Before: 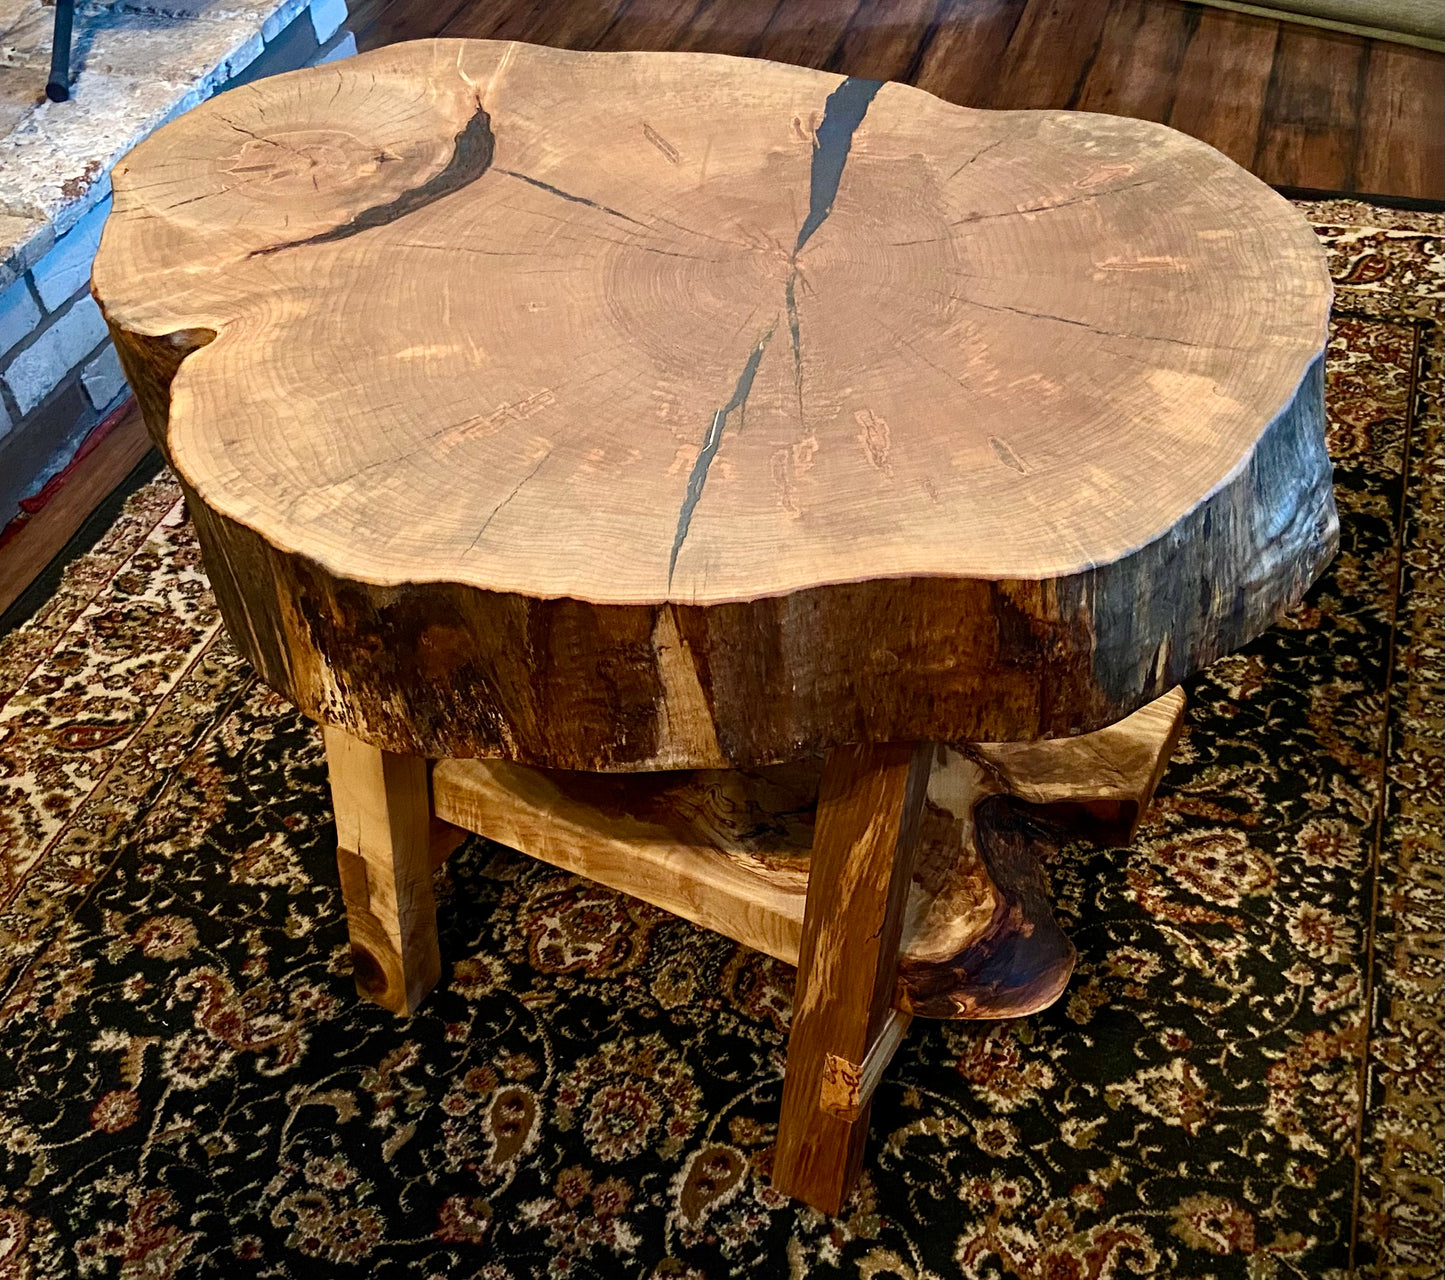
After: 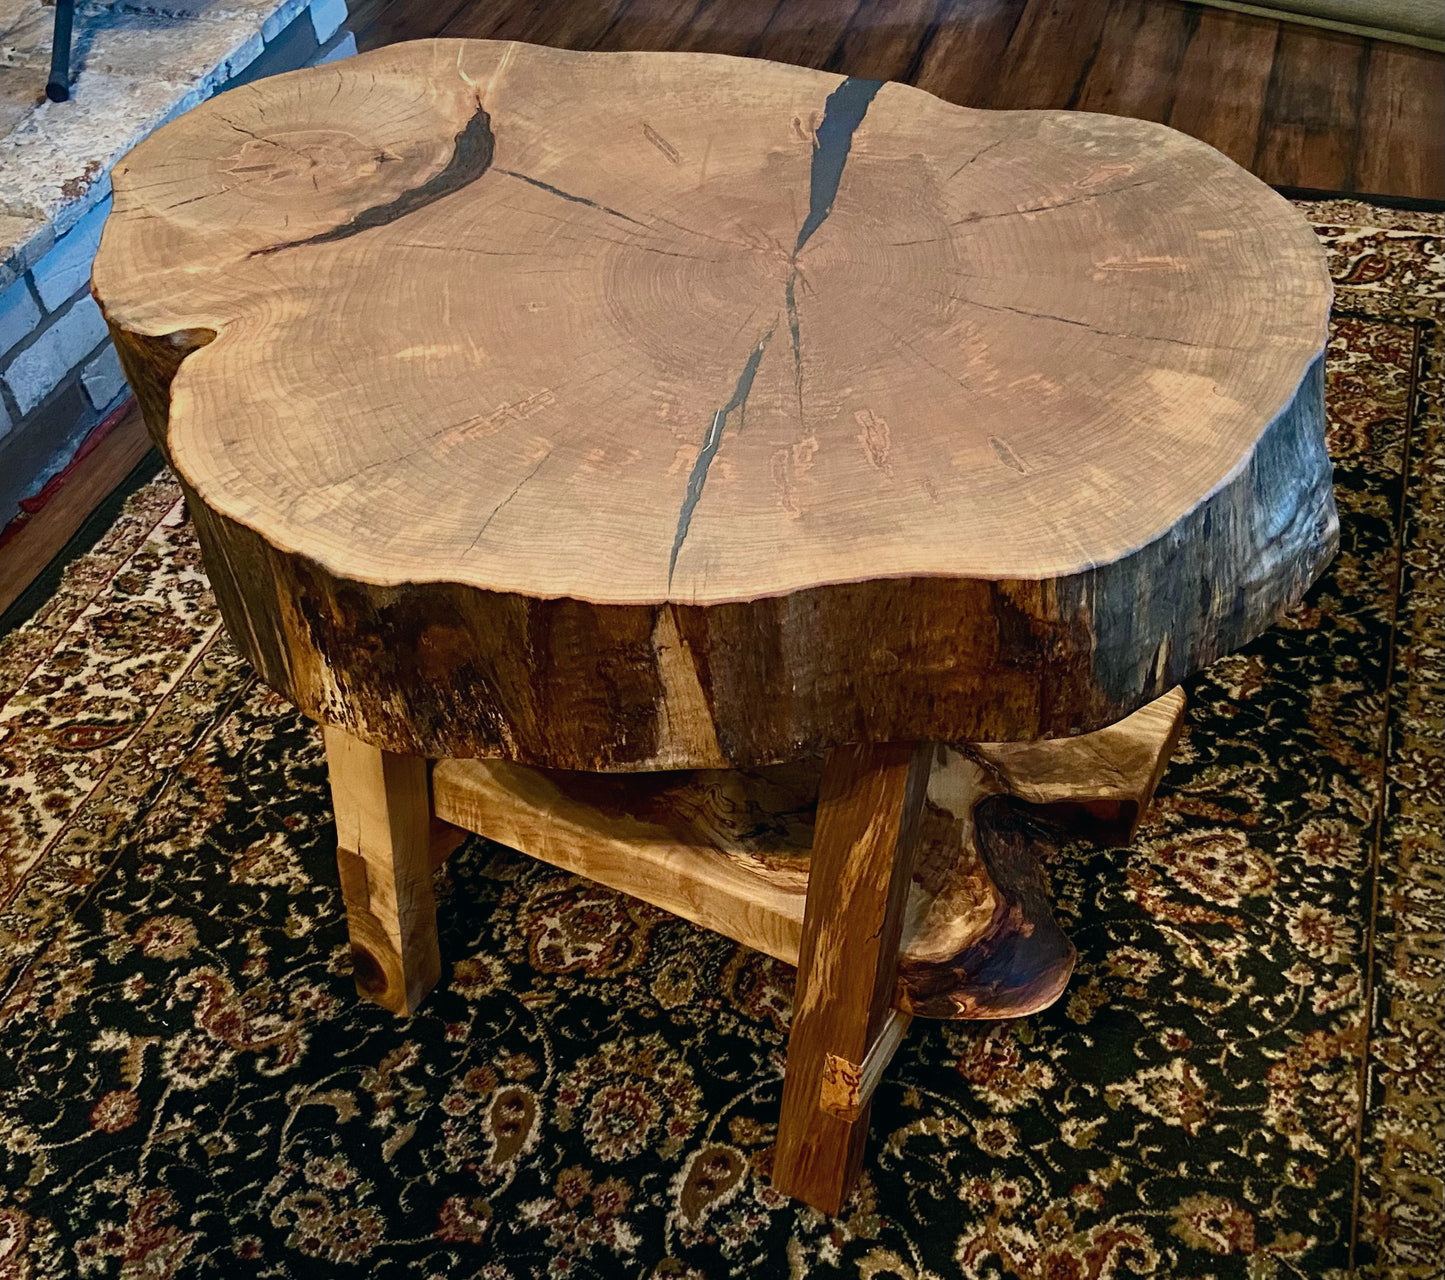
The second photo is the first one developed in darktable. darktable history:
color balance: mode lift, gamma, gain (sRGB), lift [1, 1, 1.022, 1.026]
graduated density: on, module defaults
